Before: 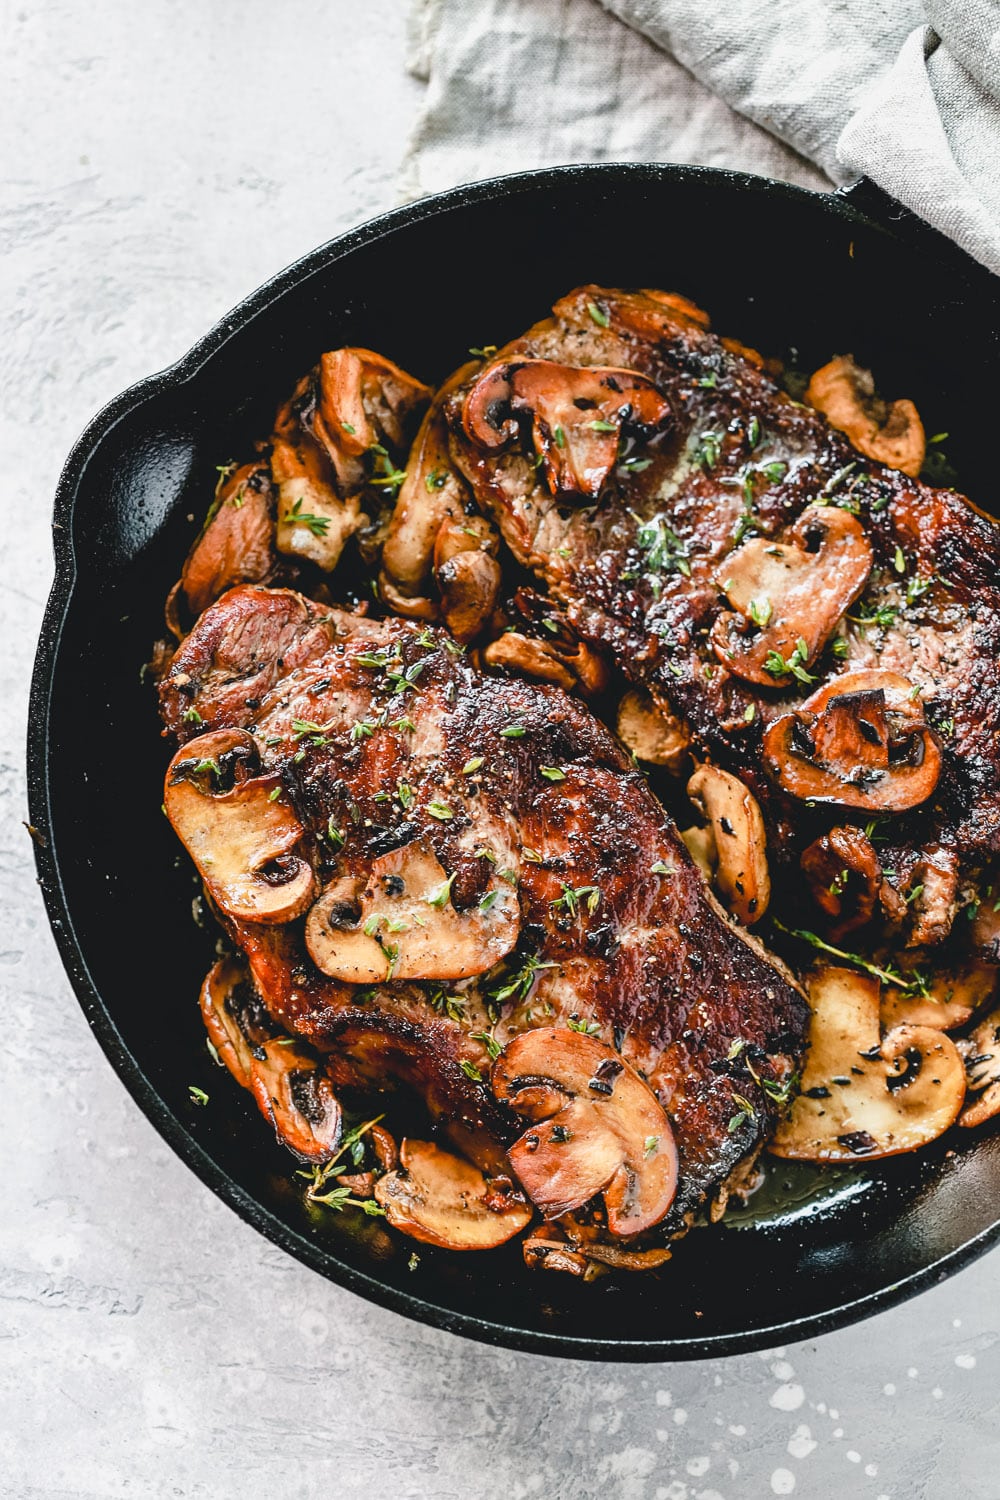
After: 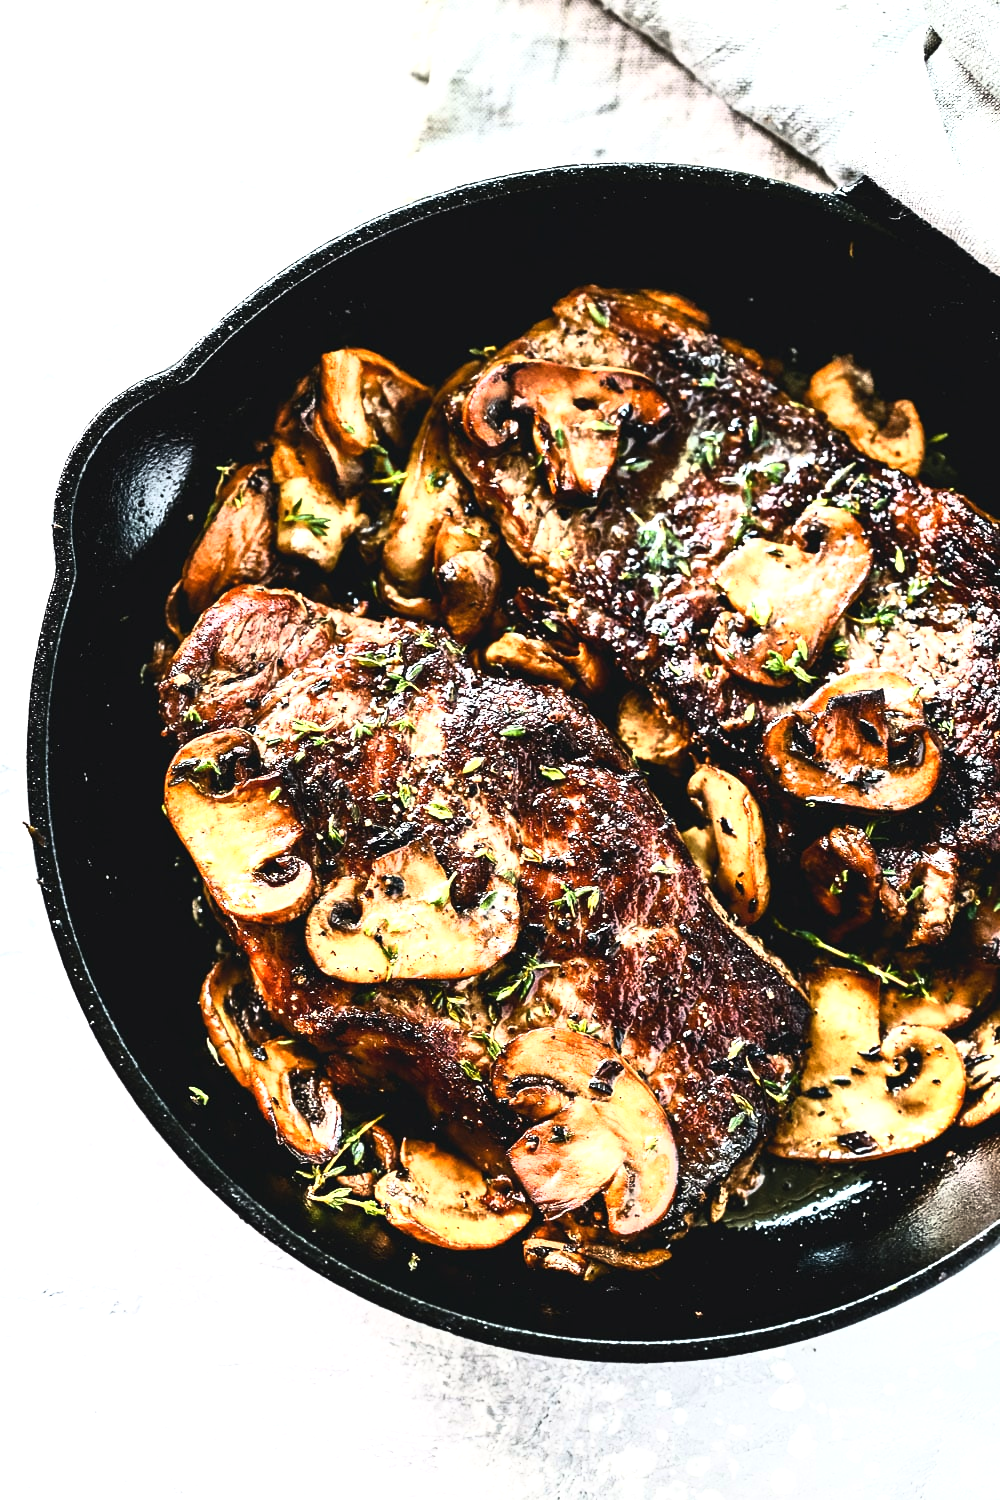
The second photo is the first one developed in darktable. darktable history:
exposure: black level correction 0, exposure 0.9 EV, compensate exposure bias true, compensate highlight preservation false
tone curve: curves: ch0 [(0, 0) (0.56, 0.467) (0.846, 0.934) (1, 1)]
